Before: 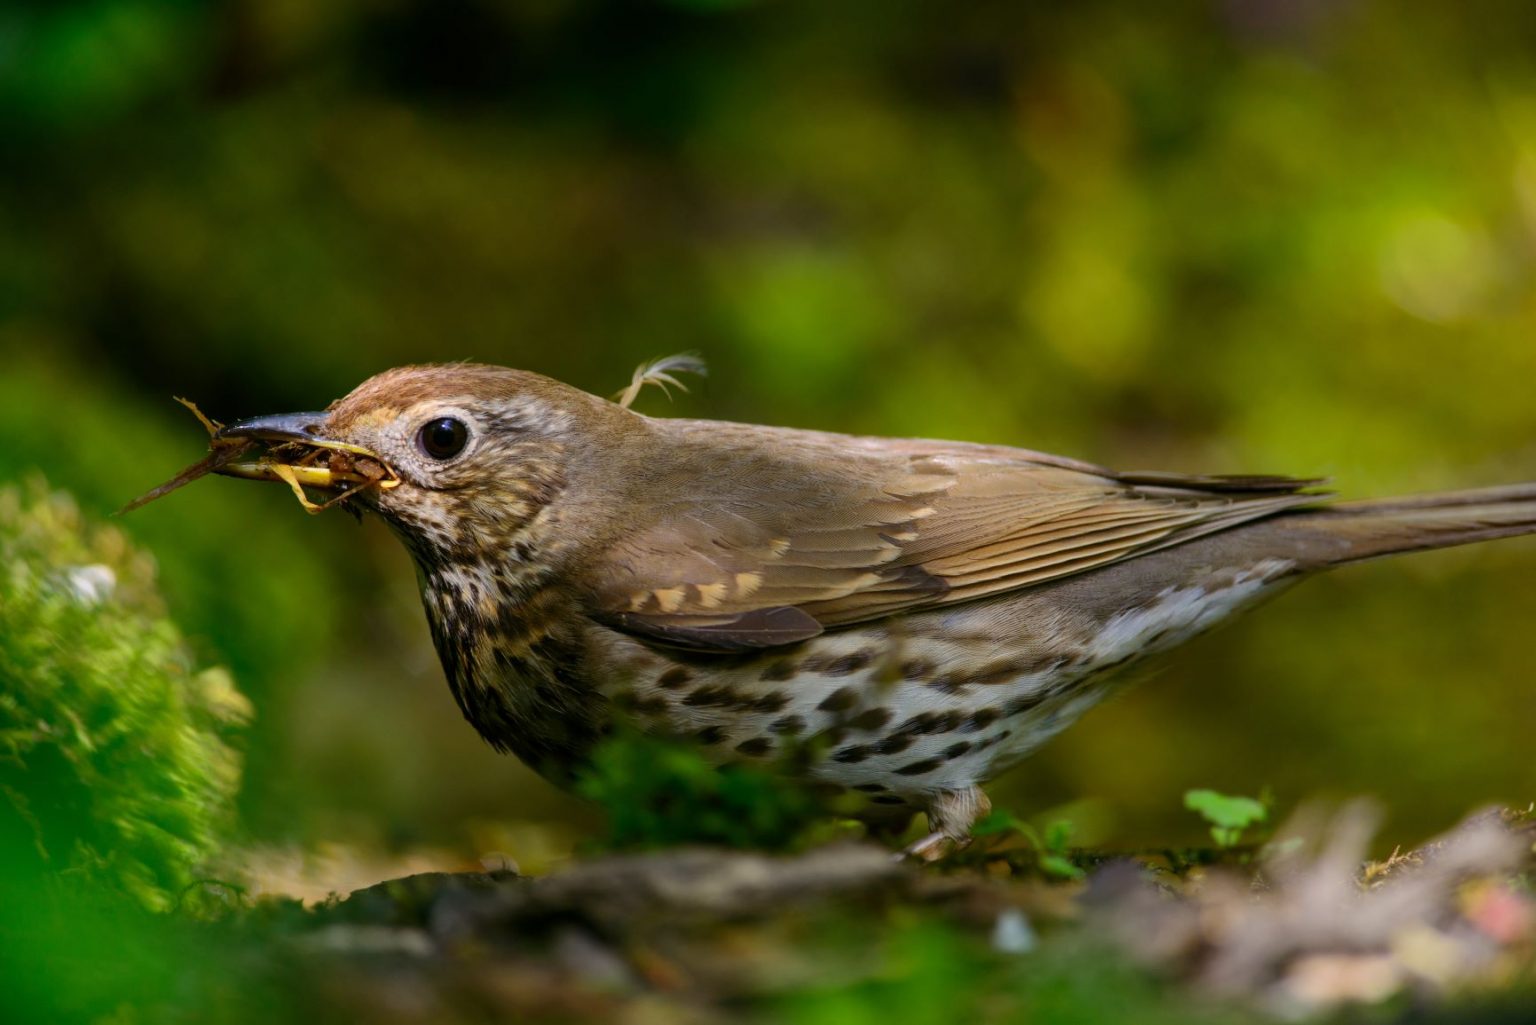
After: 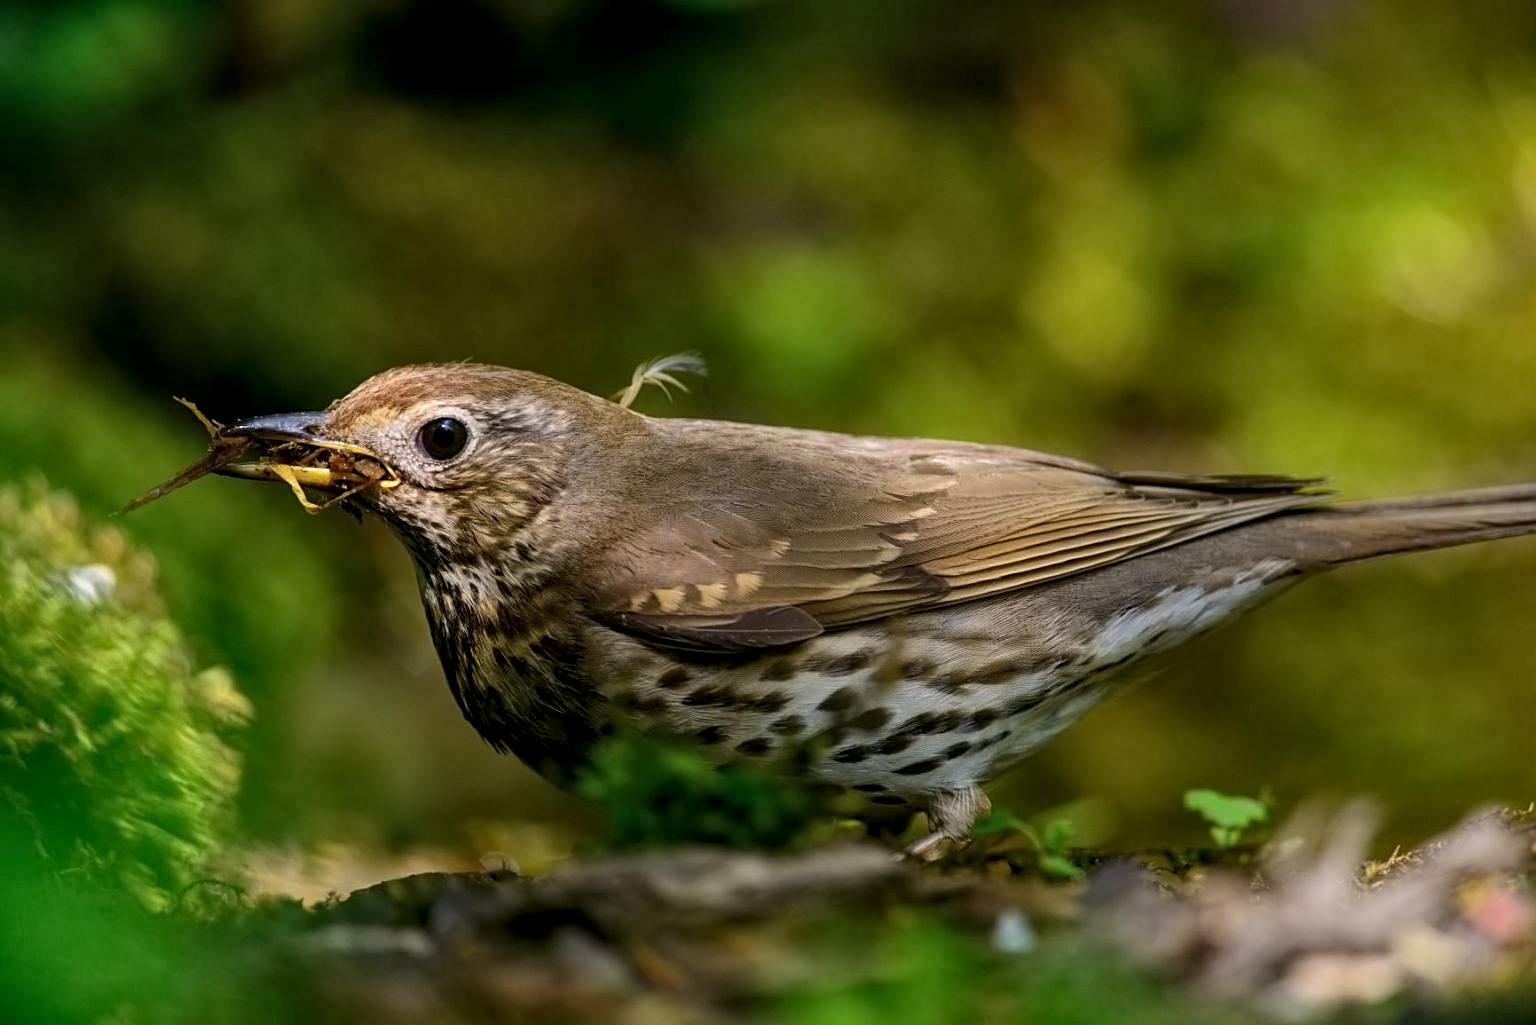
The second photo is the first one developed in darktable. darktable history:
sharpen: on, module defaults
levels: mode automatic
local contrast: highlights 100%, shadows 100%, detail 131%, midtone range 0.2
shadows and highlights: shadows 20.55, highlights -20.99, soften with gaussian
contrast equalizer: y [[0.5 ×6], [0.5 ×6], [0.5 ×6], [0 ×6], [0, 0.039, 0.251, 0.29, 0.293, 0.292]]
